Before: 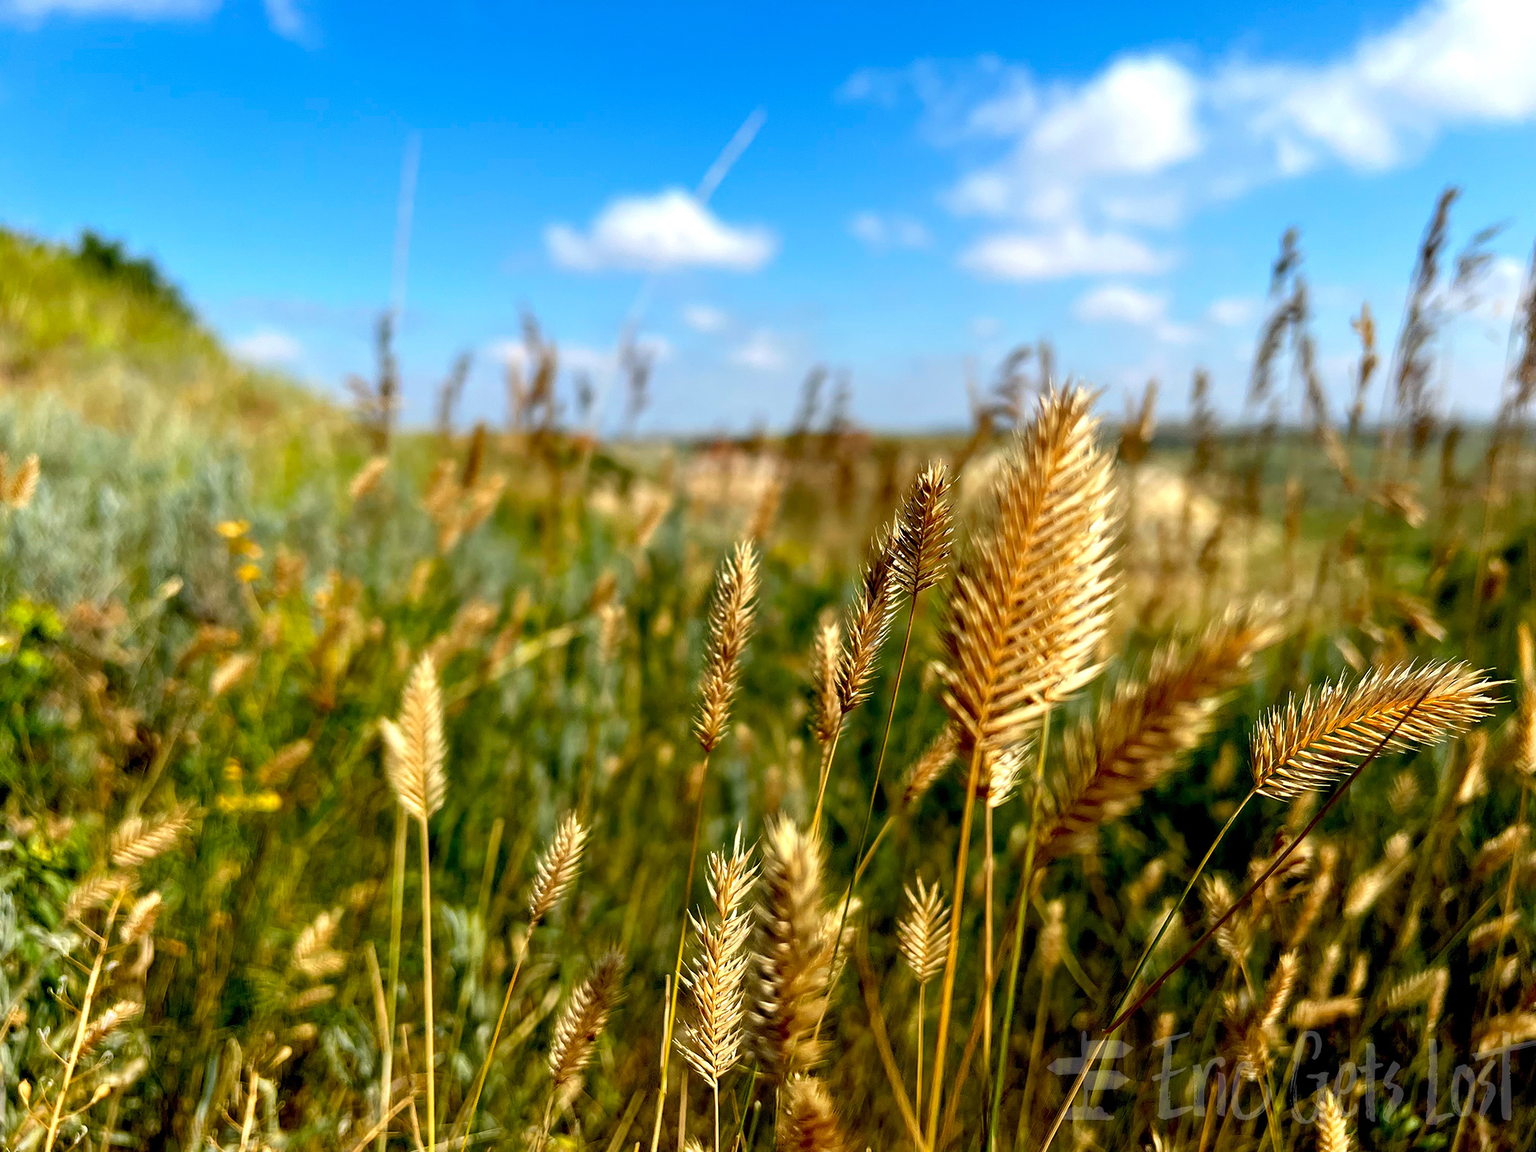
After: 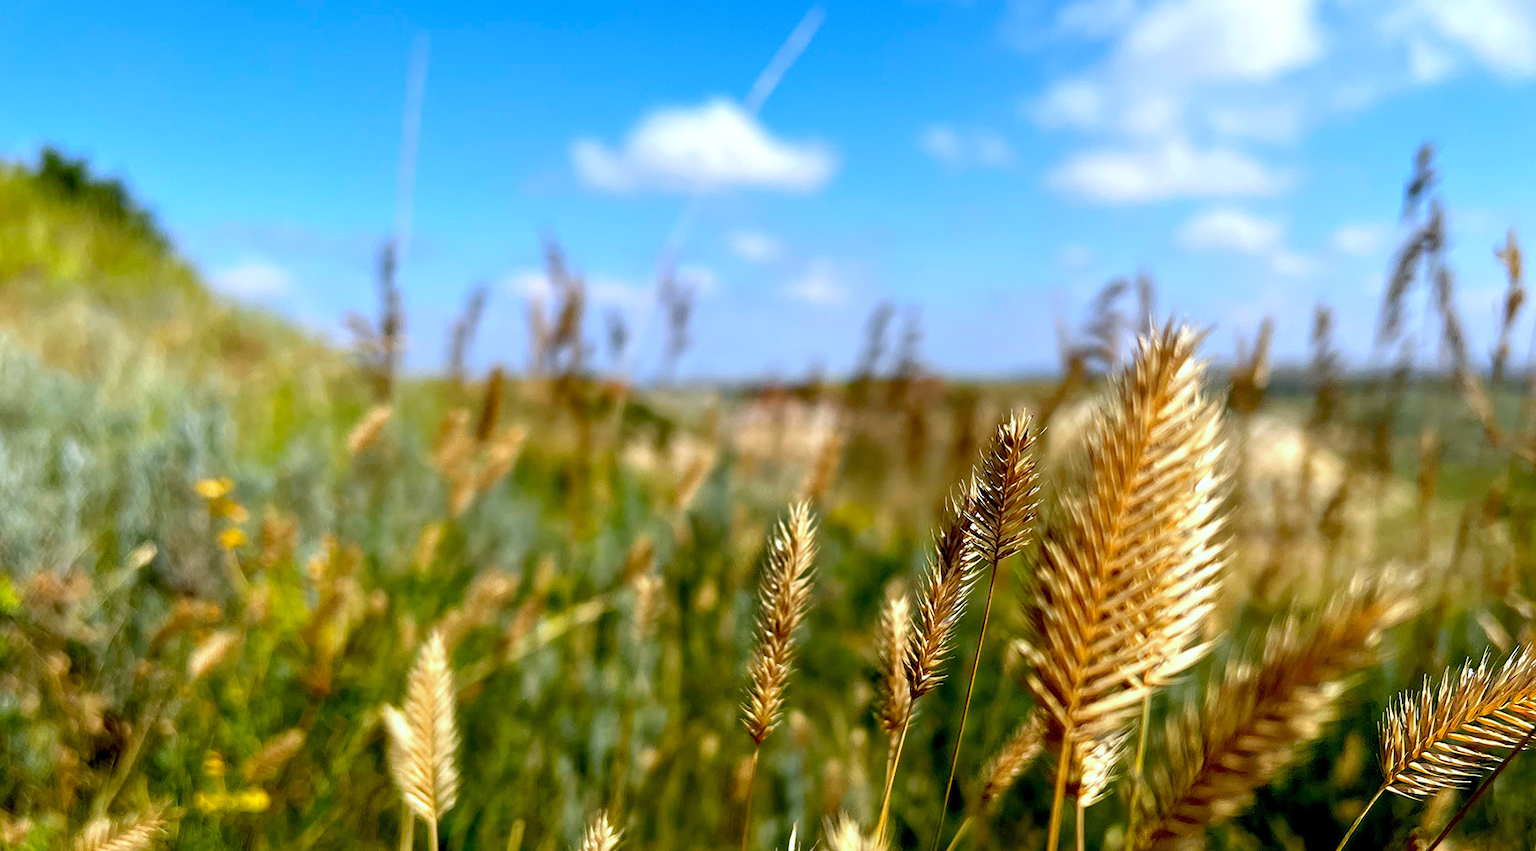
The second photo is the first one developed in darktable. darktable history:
white balance: red 0.967, blue 1.119, emerald 0.756
crop: left 3.015%, top 8.969%, right 9.647%, bottom 26.457%
